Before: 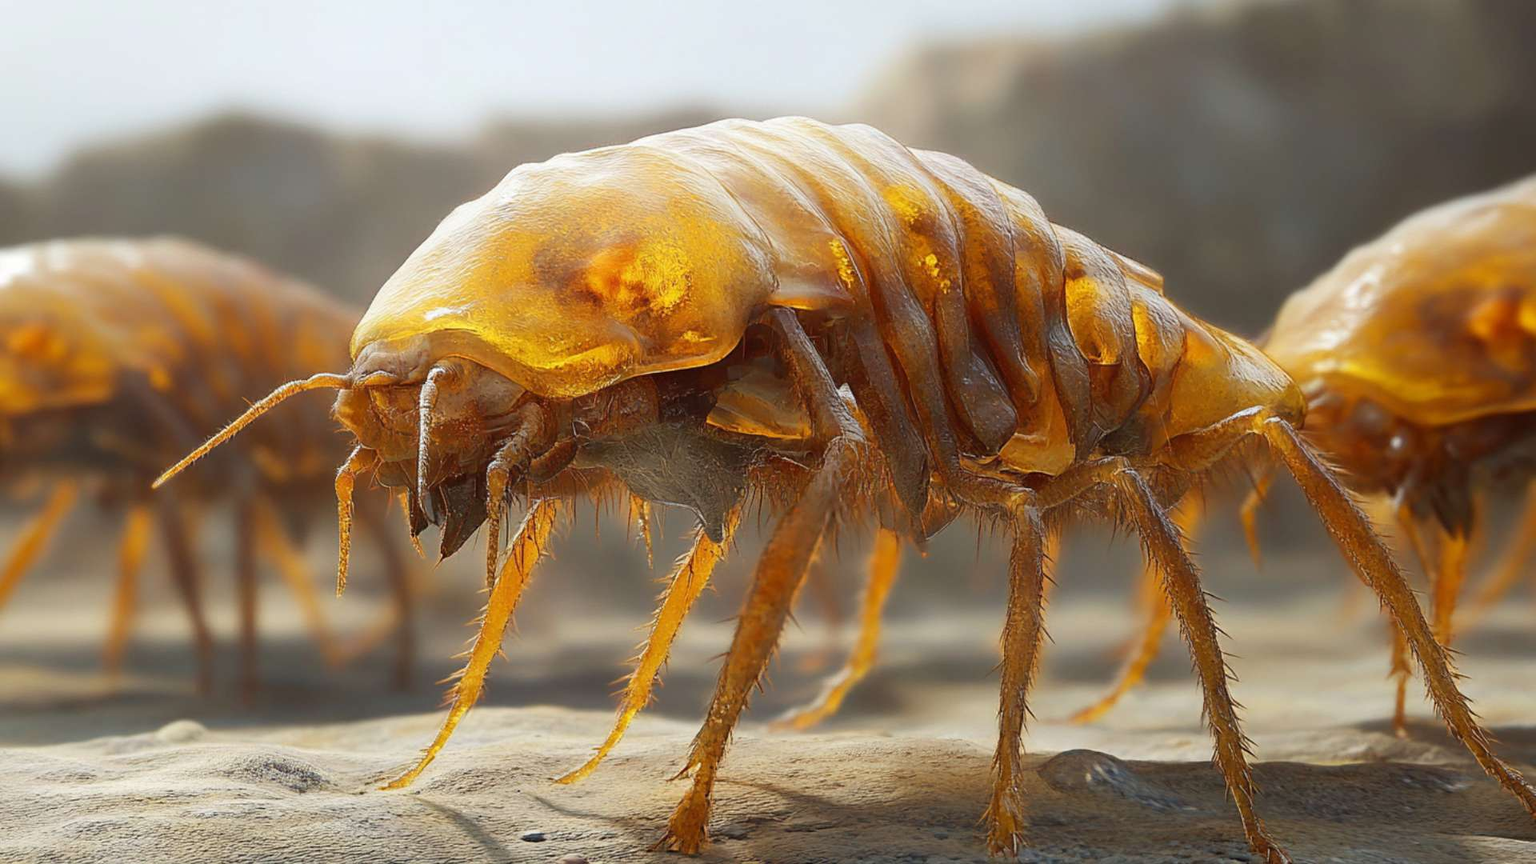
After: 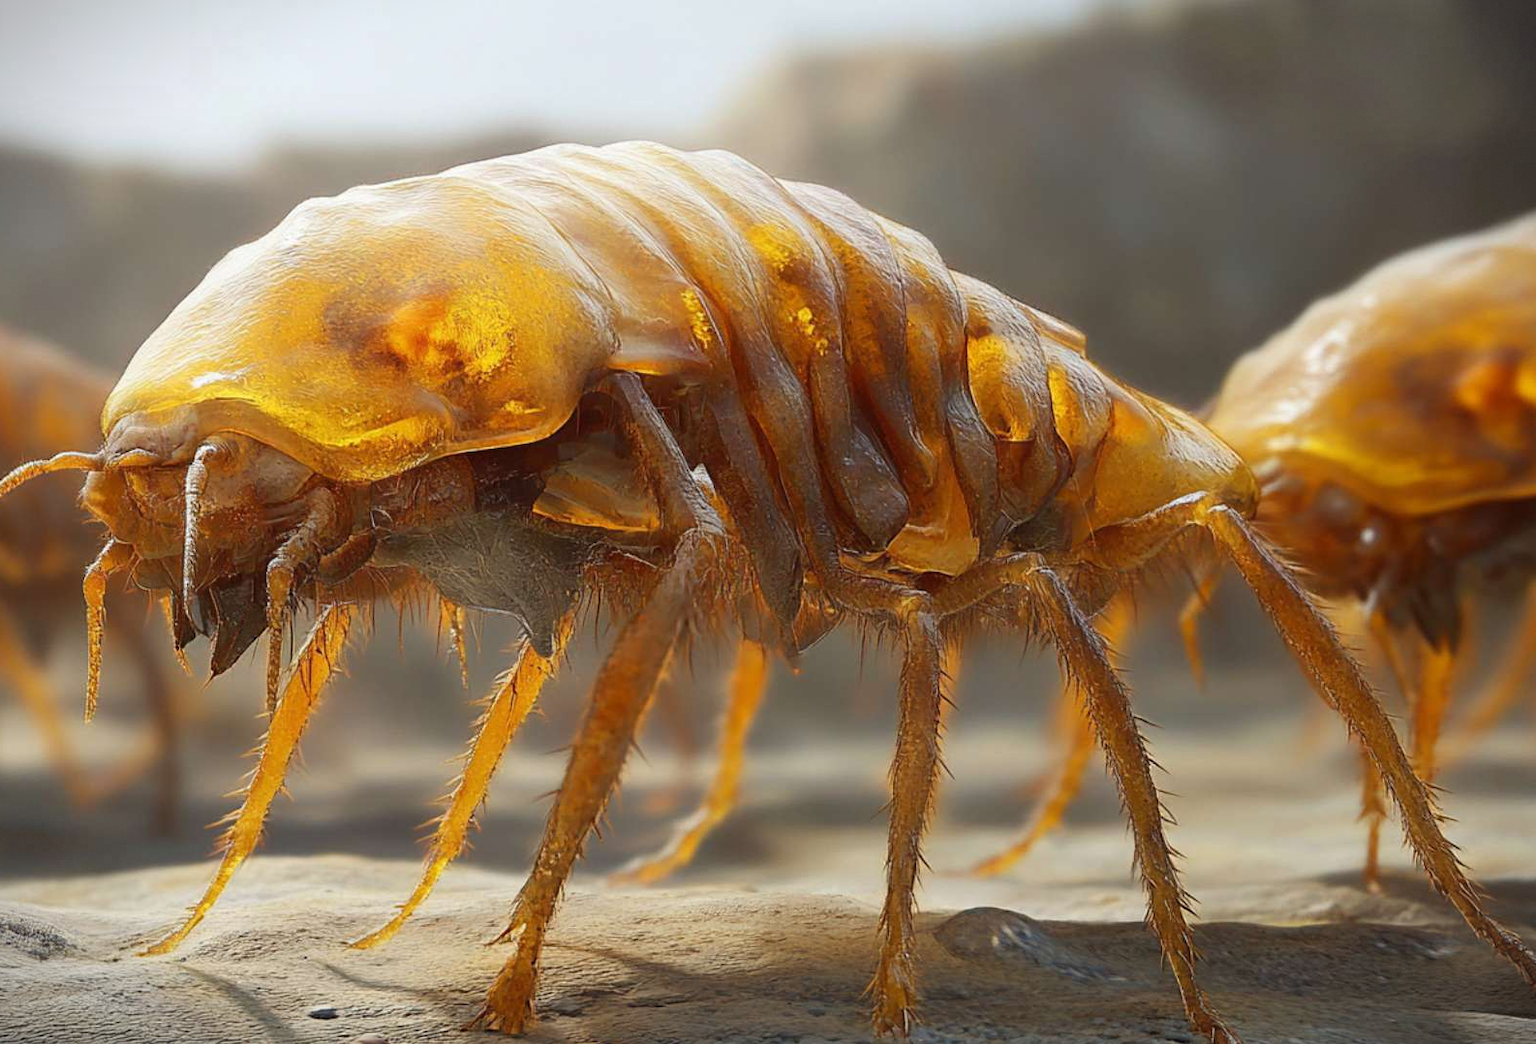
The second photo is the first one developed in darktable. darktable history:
crop: left 17.345%, bottom 0.048%
vignetting: fall-off start 100.89%, width/height ratio 1.304, dithering 8-bit output, unbound false
